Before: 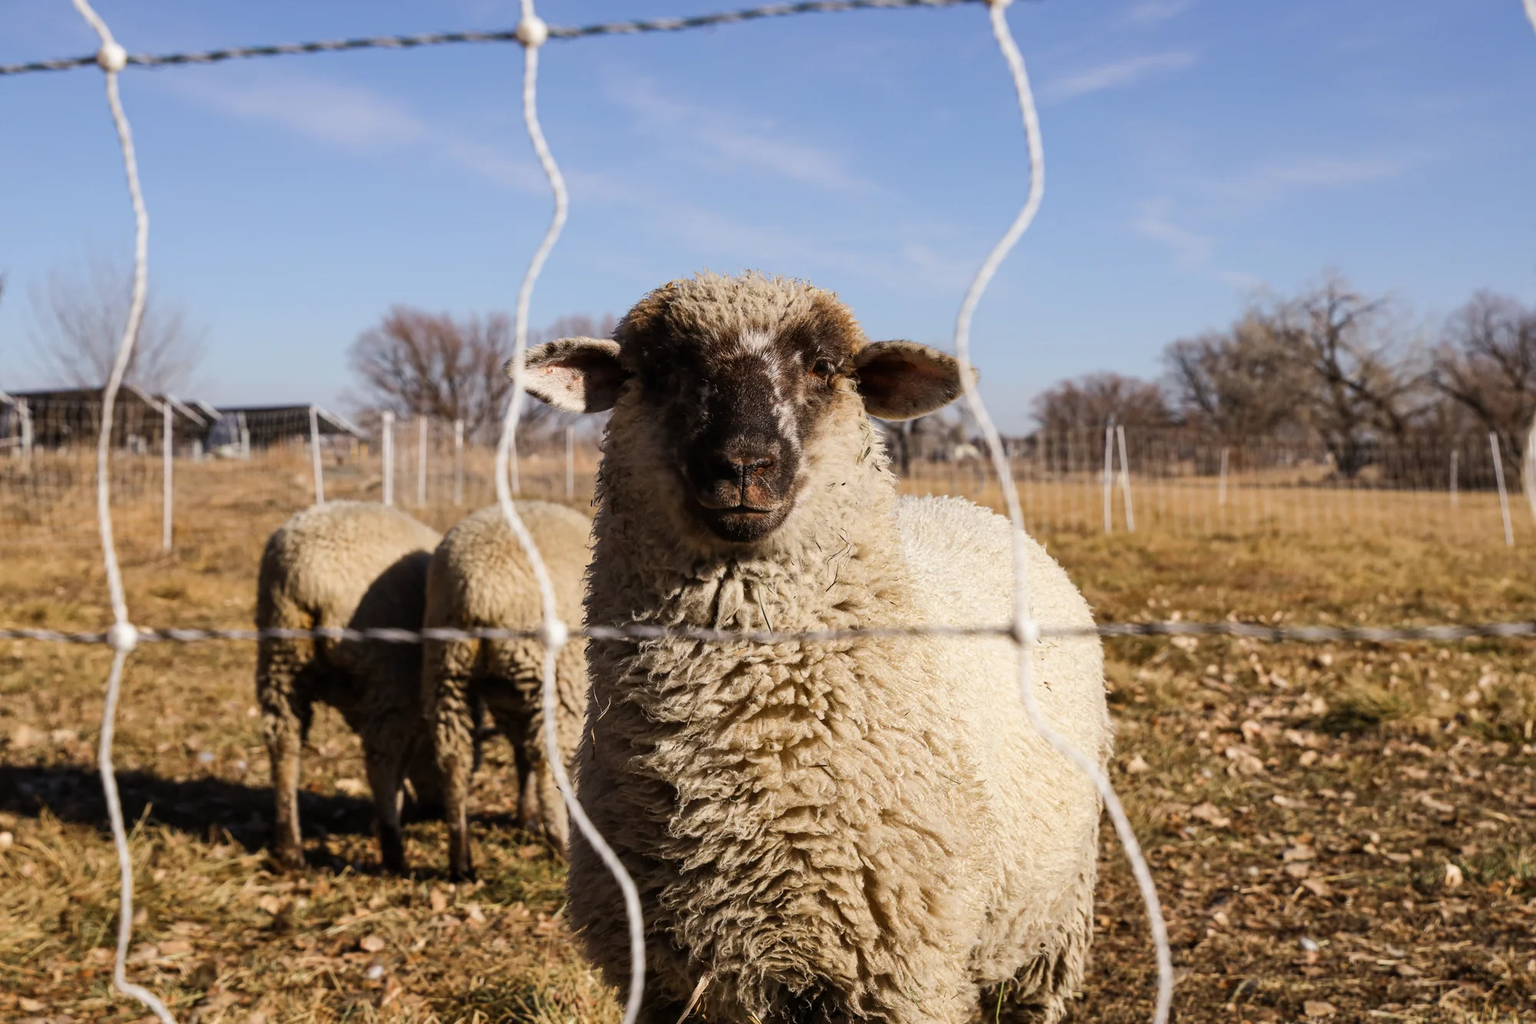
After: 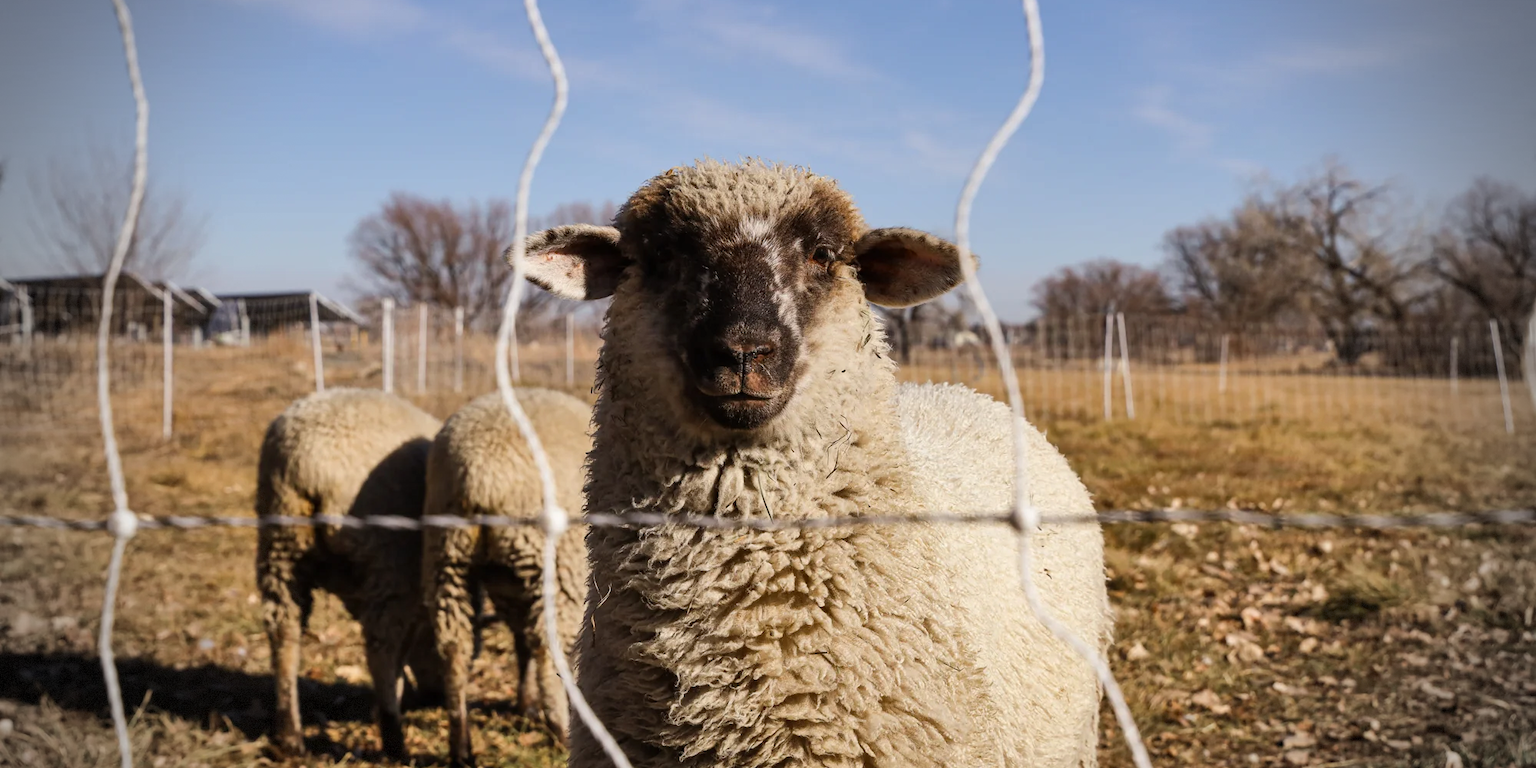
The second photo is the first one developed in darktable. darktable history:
shadows and highlights: shadows 48.92, highlights -41.53, soften with gaussian
crop: top 11.031%, bottom 13.946%
vignetting: fall-off start 67.13%, brightness -0.53, saturation -0.513, width/height ratio 1.013, dithering 8-bit output
